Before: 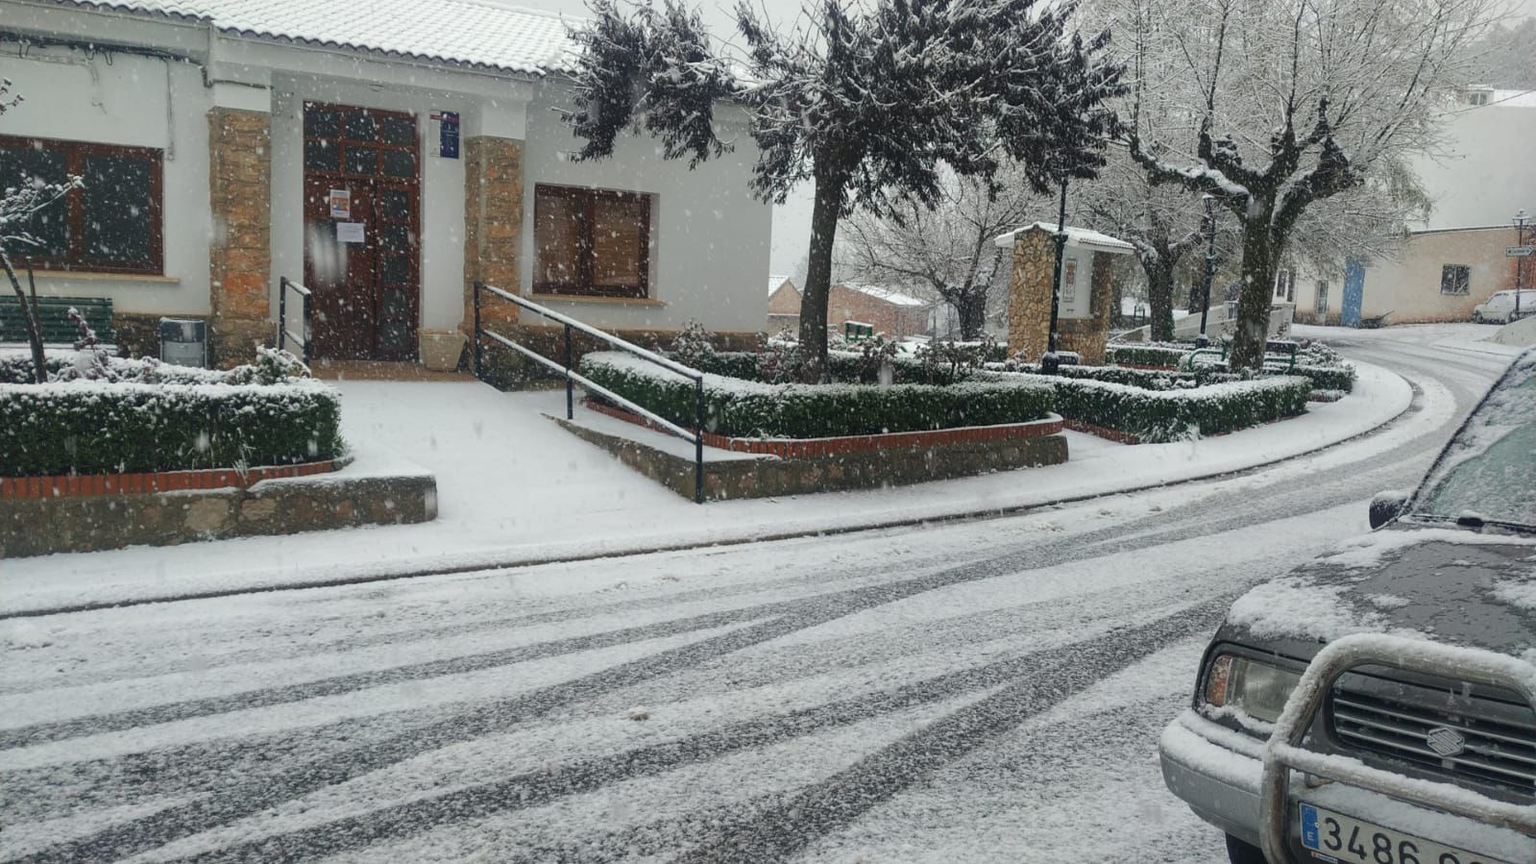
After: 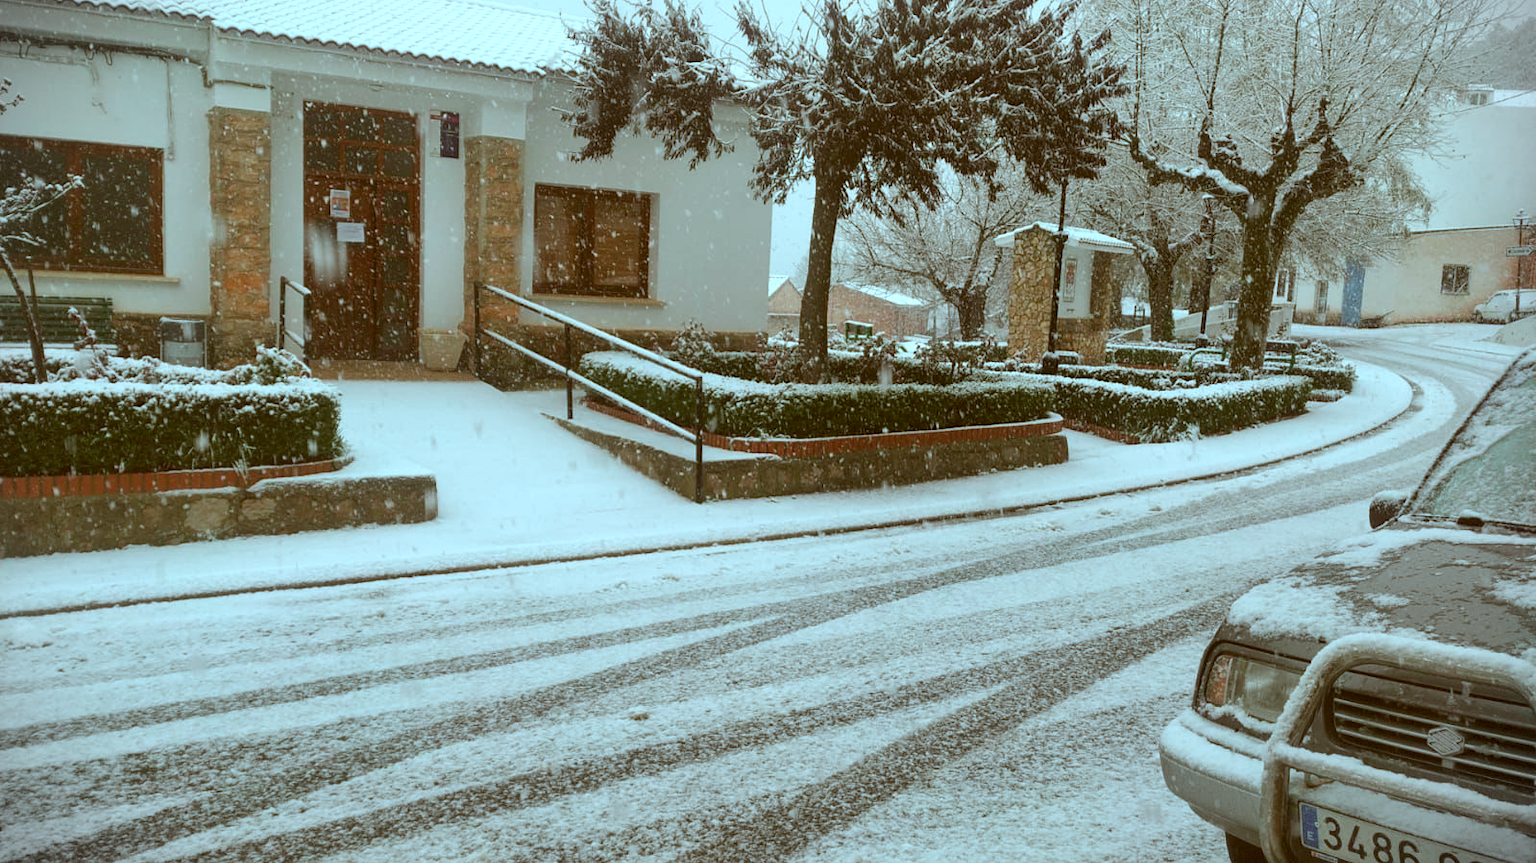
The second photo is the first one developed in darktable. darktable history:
color correction: highlights a* -14.33, highlights b* -16.53, shadows a* 10.49, shadows b* 29.99
exposure: exposure 0.223 EV, compensate highlight preservation false
vignetting: fall-off start 89.51%, fall-off radius 43.5%, width/height ratio 1.157, dithering 8-bit output
